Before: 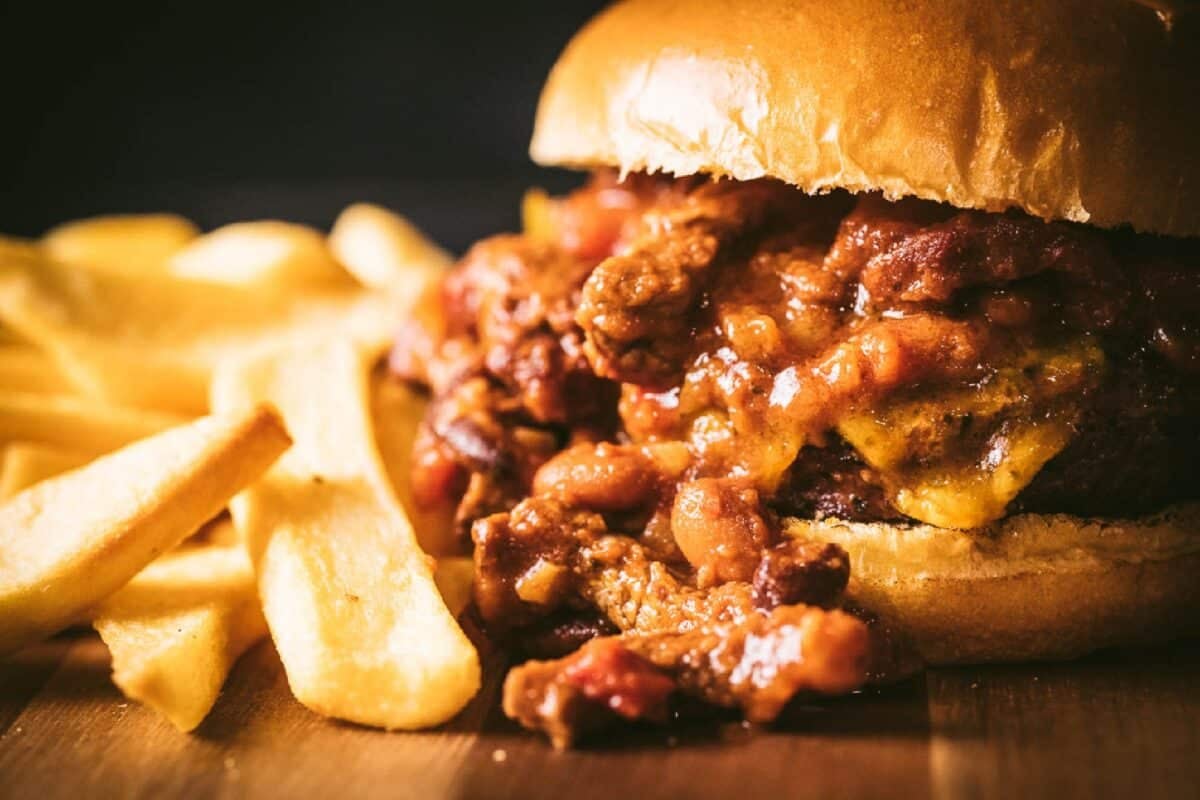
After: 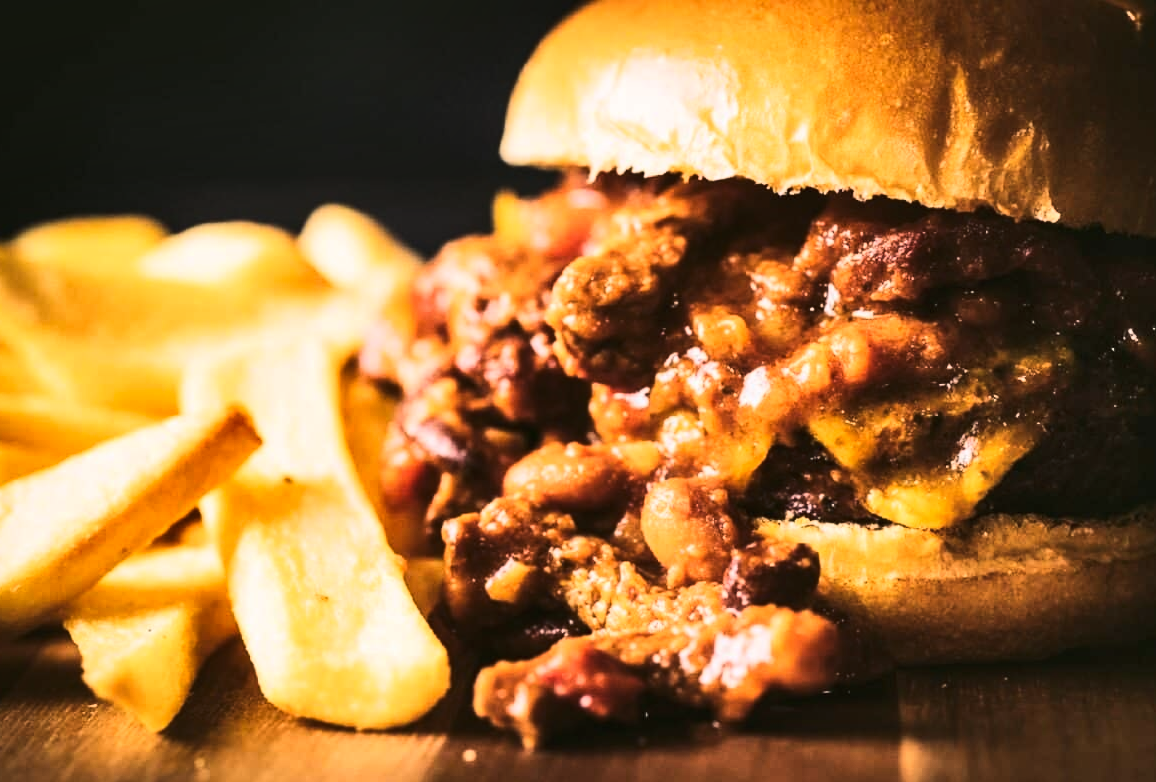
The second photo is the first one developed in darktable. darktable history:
crop and rotate: left 2.536%, right 1.107%, bottom 2.246%
tone curve: curves: ch0 [(0, 0) (0.288, 0.201) (0.683, 0.793) (1, 1)], color space Lab, linked channels, preserve colors none
shadows and highlights: shadows 49, highlights -41, soften with gaussian
